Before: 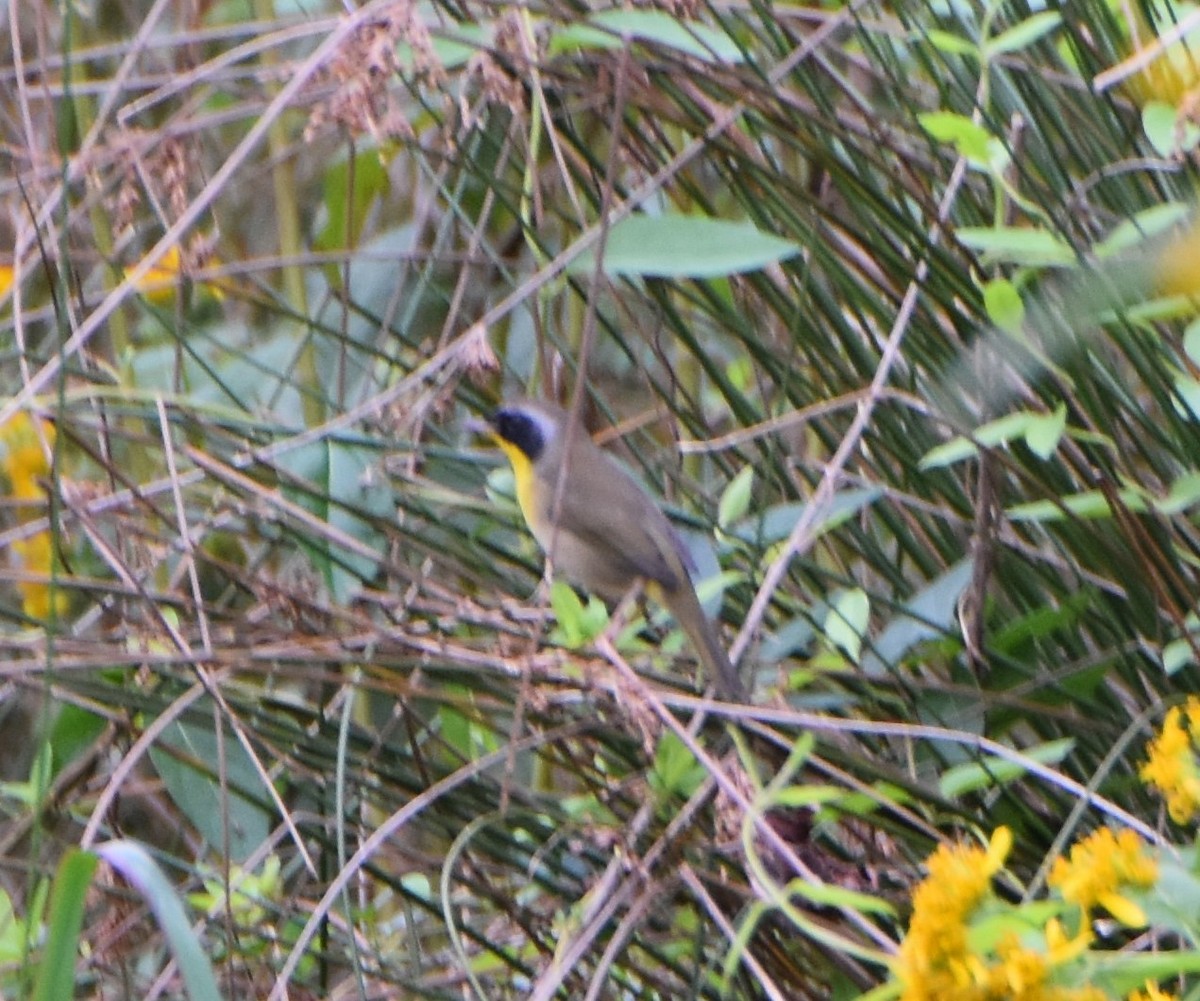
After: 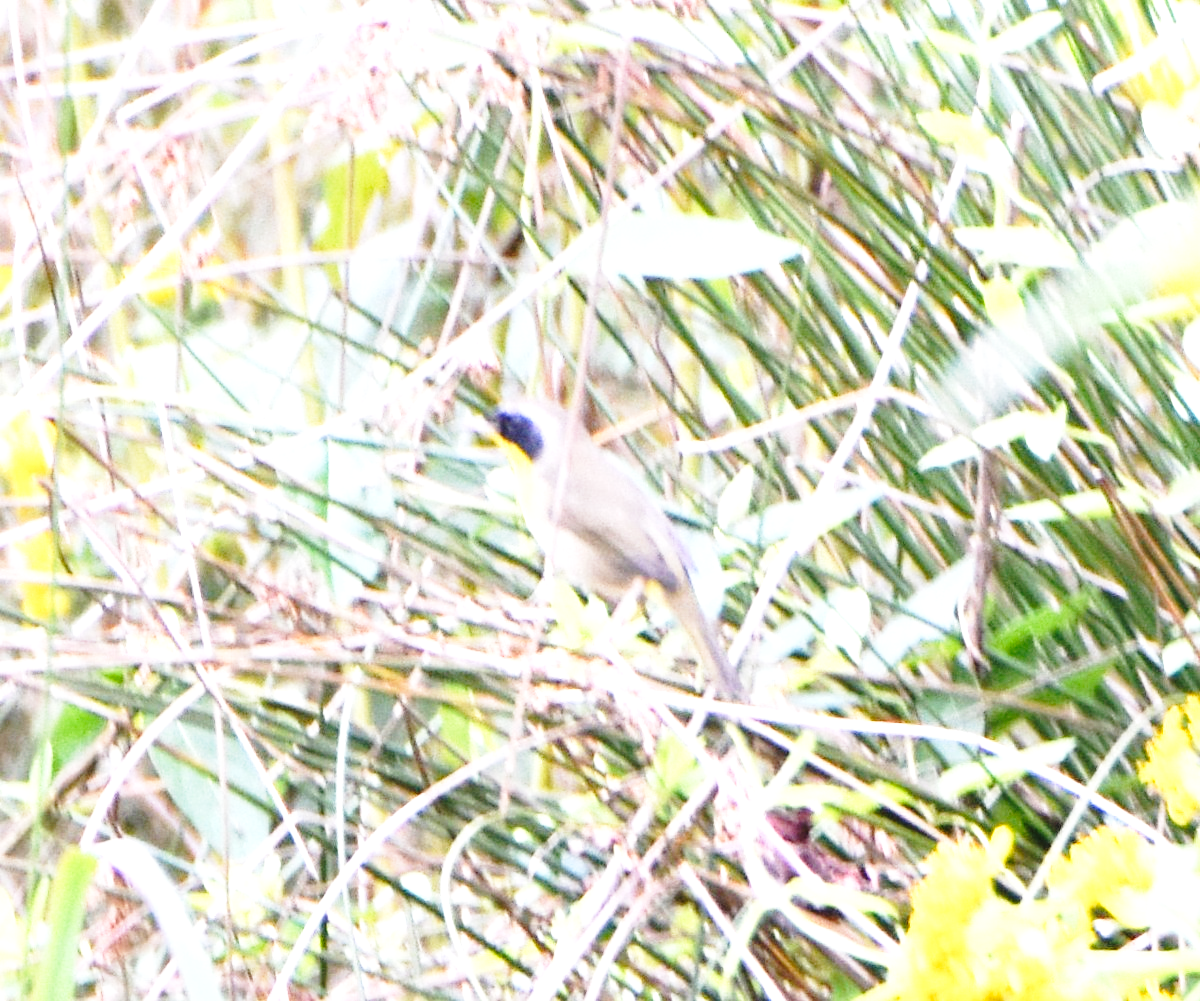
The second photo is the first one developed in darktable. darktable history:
exposure: black level correction 0.001, exposure 1.719 EV, compensate exposure bias true, compensate highlight preservation false
base curve: curves: ch0 [(0, 0) (0.028, 0.03) (0.121, 0.232) (0.46, 0.748) (0.859, 0.968) (1, 1)], preserve colors none
